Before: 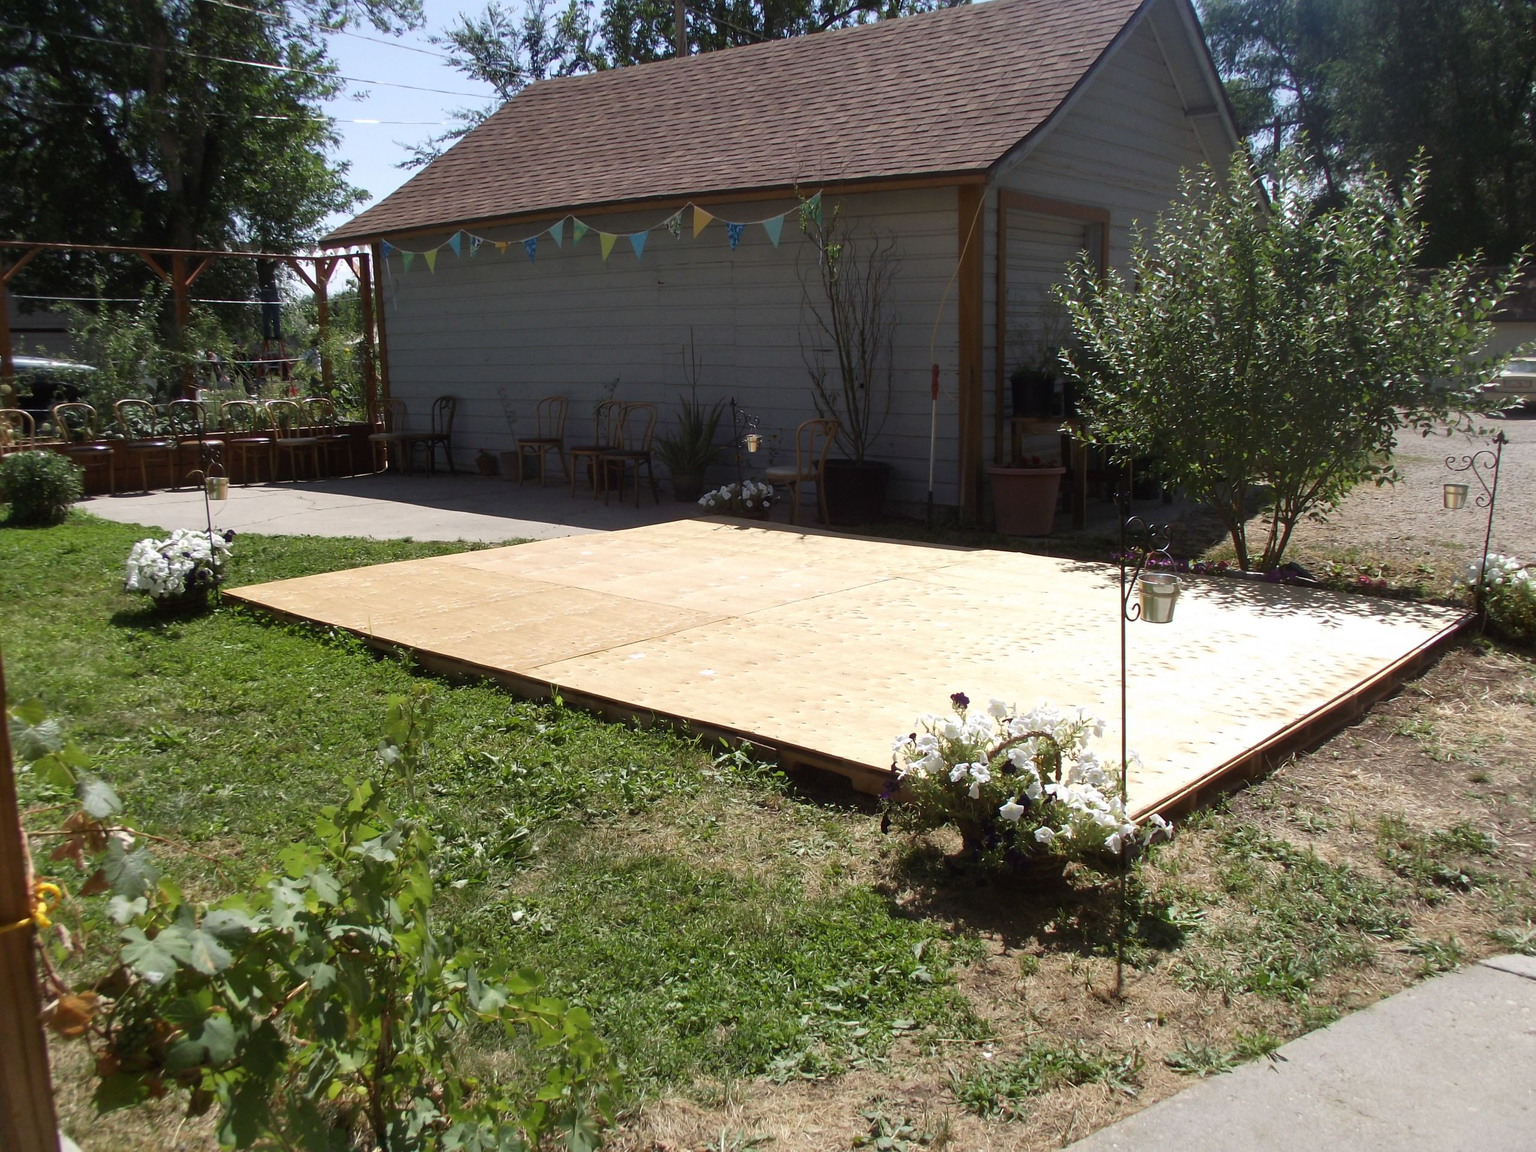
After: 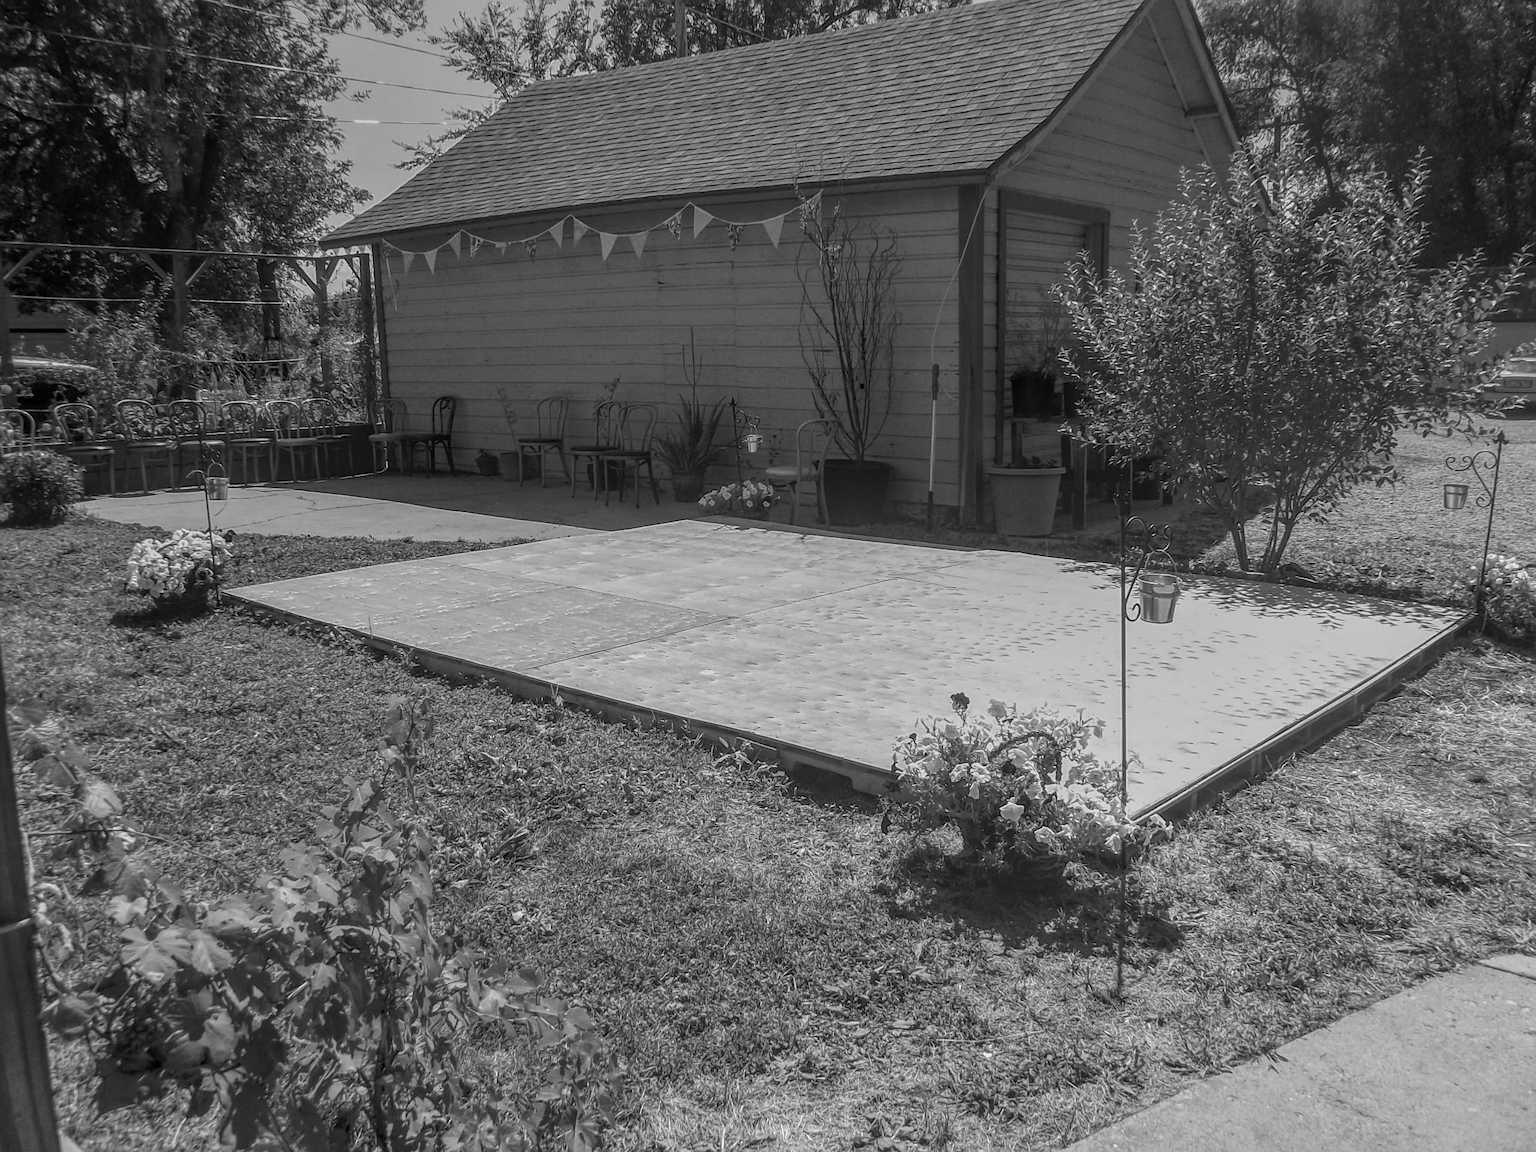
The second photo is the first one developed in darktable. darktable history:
monochrome: a 32, b 64, size 2.3
sharpen: on, module defaults
color calibration: illuminant custom, x 0.432, y 0.395, temperature 3098 K
local contrast: highlights 20%, shadows 30%, detail 200%, midtone range 0.2
exposure: exposure -0.05 EV
